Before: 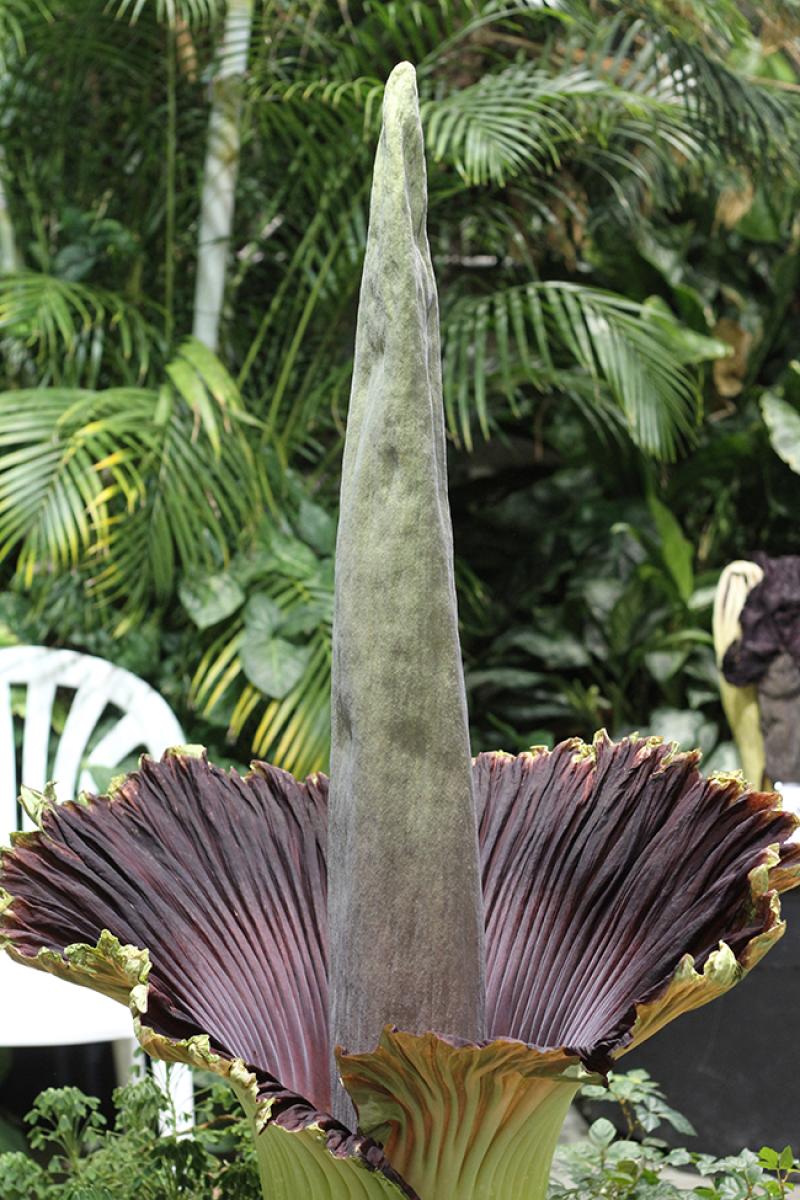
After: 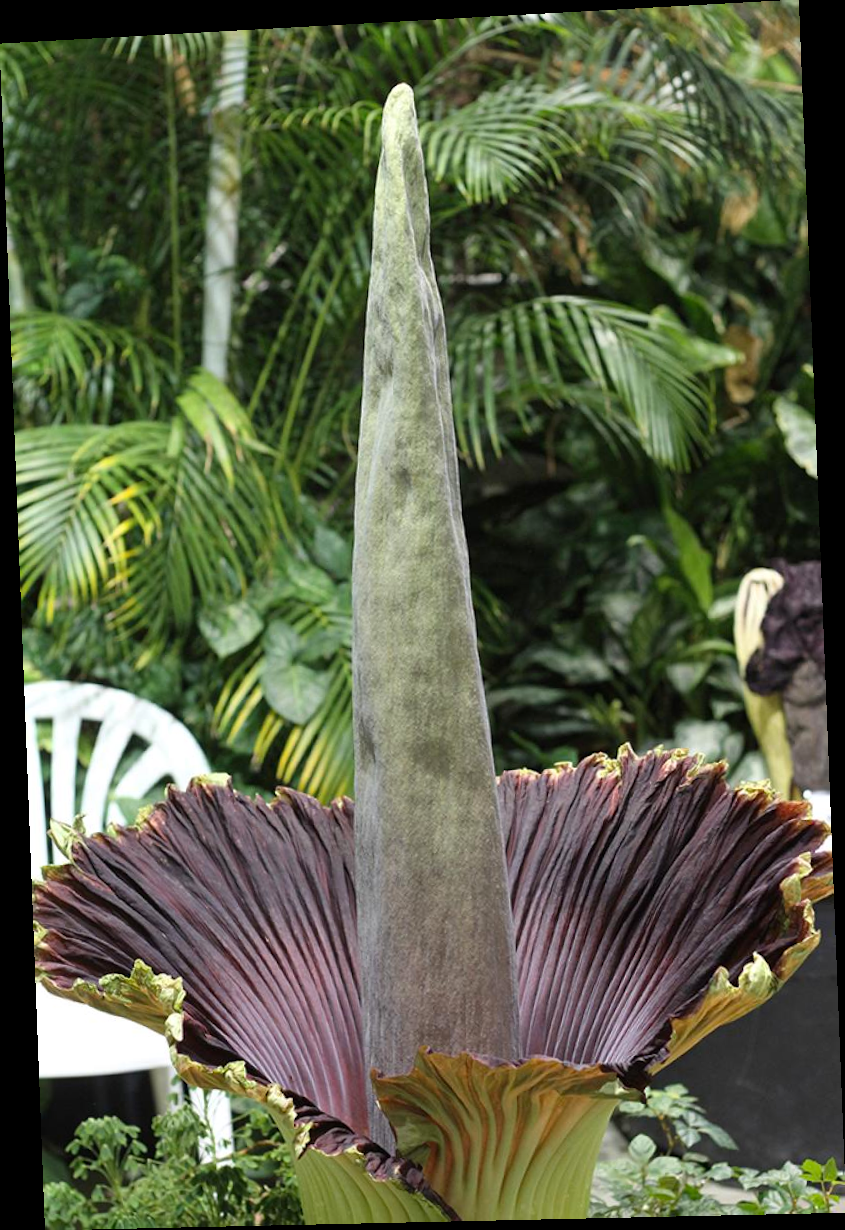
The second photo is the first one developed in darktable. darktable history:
contrast brightness saturation: saturation 0.1
rotate and perspective: rotation -2.22°, lens shift (horizontal) -0.022, automatic cropping off
